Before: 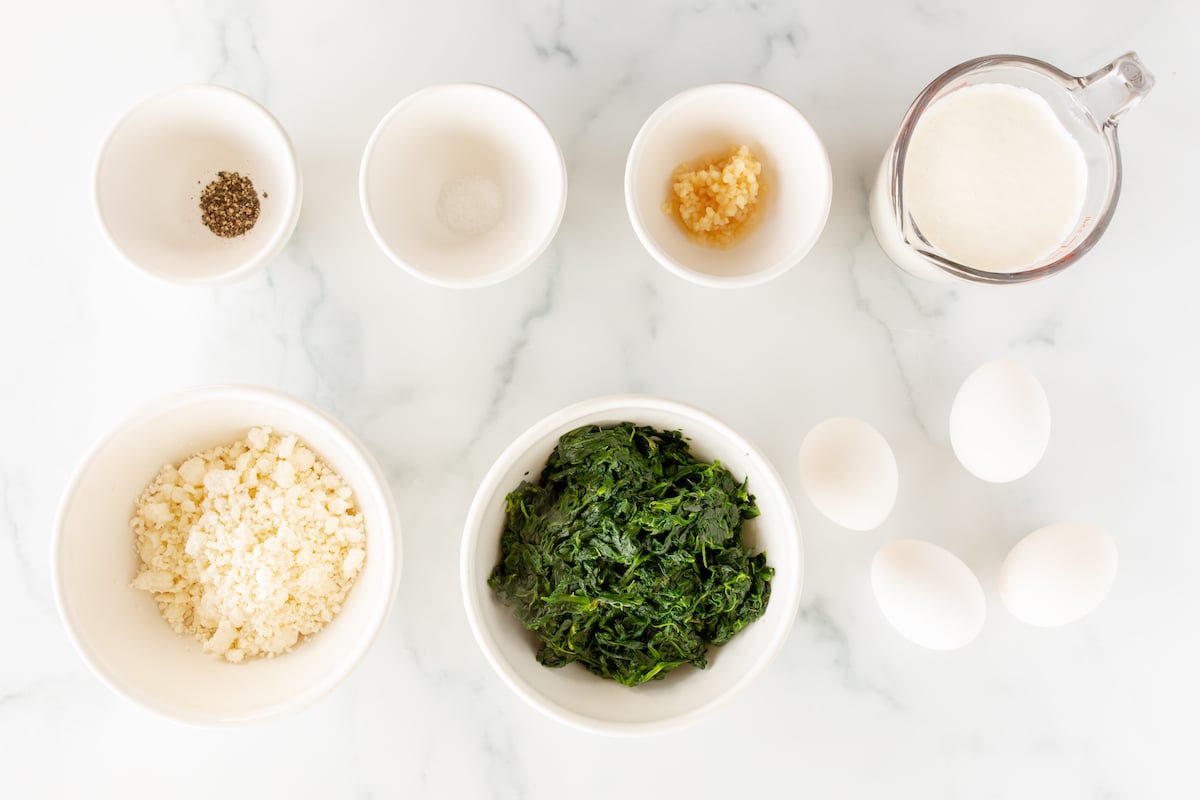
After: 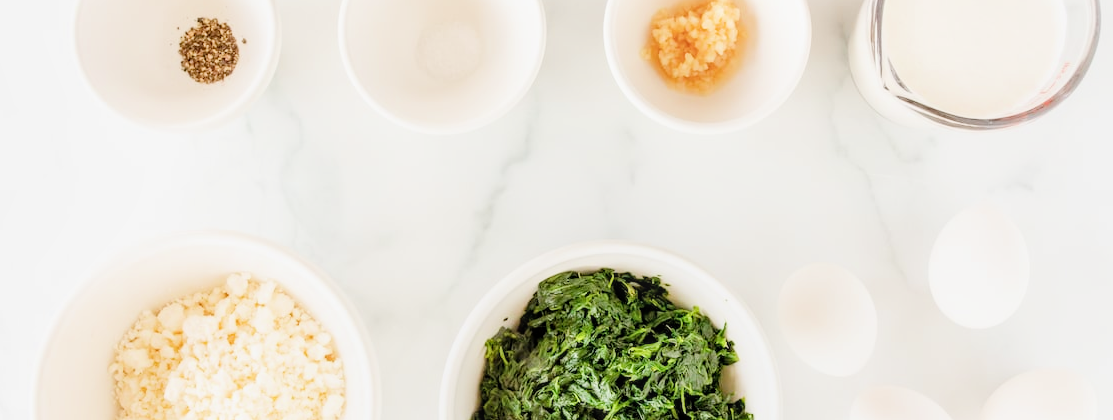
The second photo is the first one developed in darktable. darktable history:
crop: left 1.808%, top 19.343%, right 5.403%, bottom 28.036%
exposure: black level correction 0, exposure 1.199 EV, compensate exposure bias true, compensate highlight preservation false
filmic rgb: black relative exposure -7.65 EV, white relative exposure 4.56 EV, hardness 3.61
local contrast: on, module defaults
